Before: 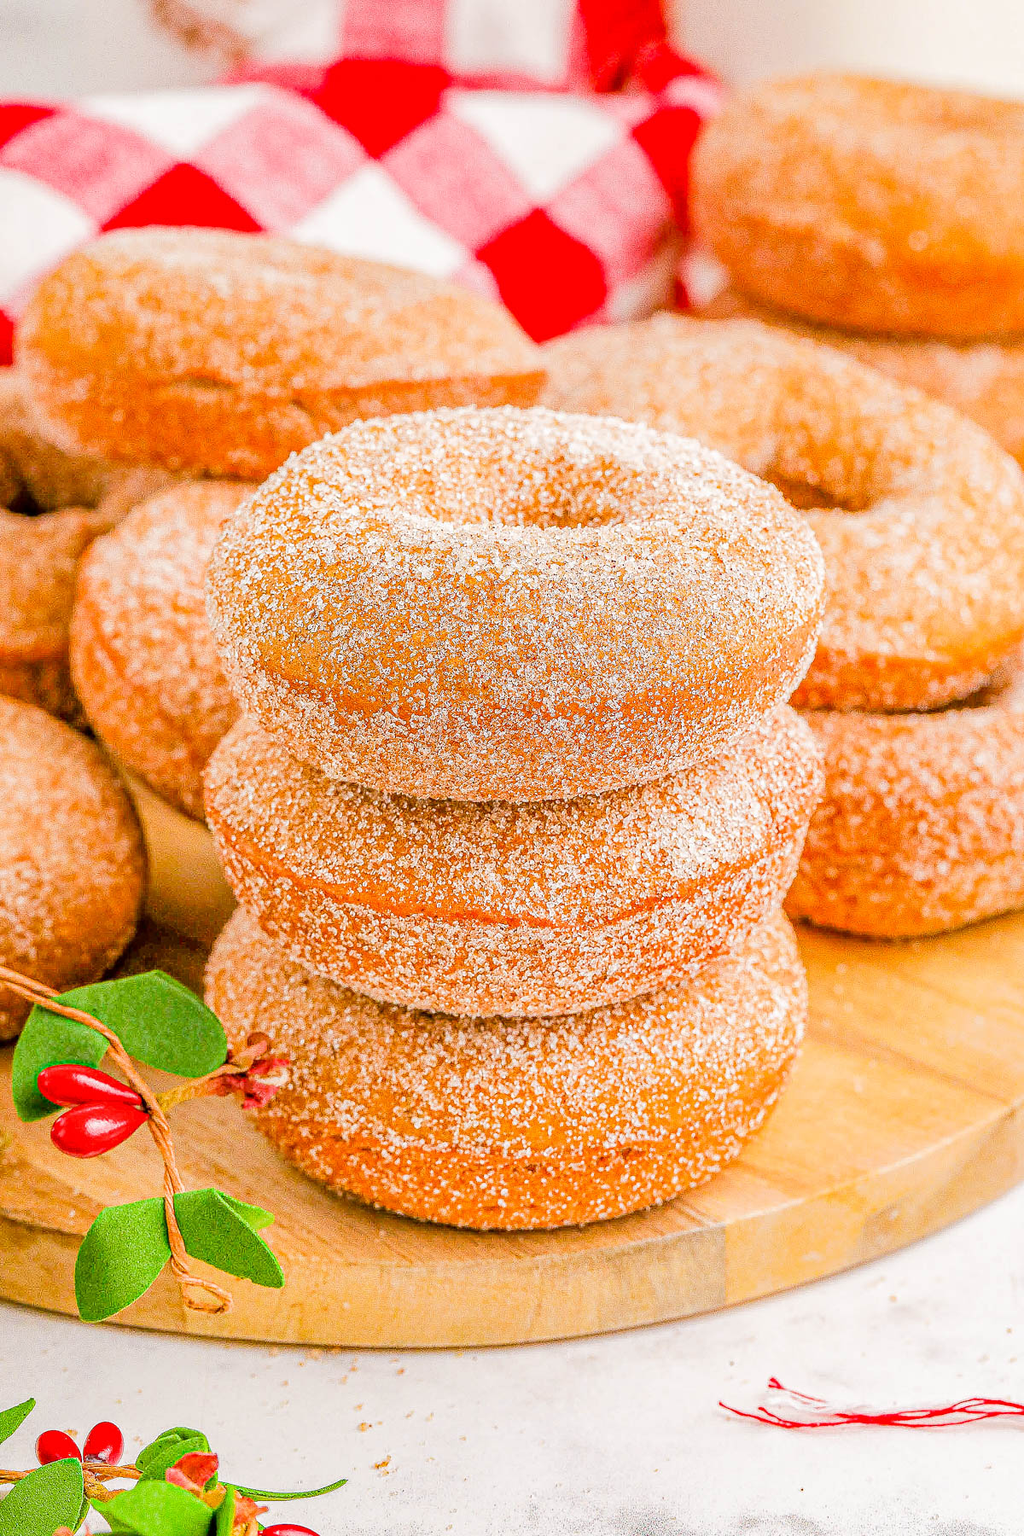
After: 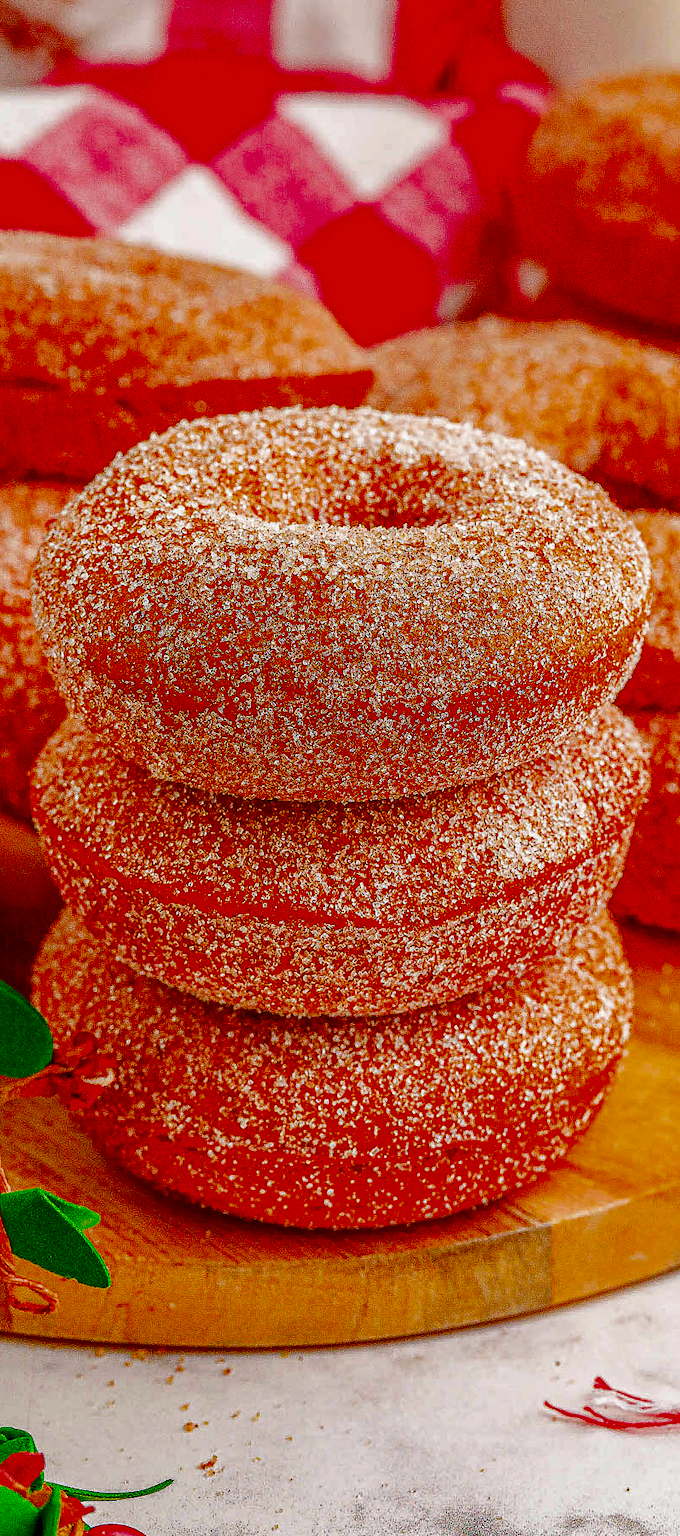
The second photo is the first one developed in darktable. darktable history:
contrast brightness saturation: brightness -0.999, saturation 0.986
crop: left 17.057%, right 16.5%
